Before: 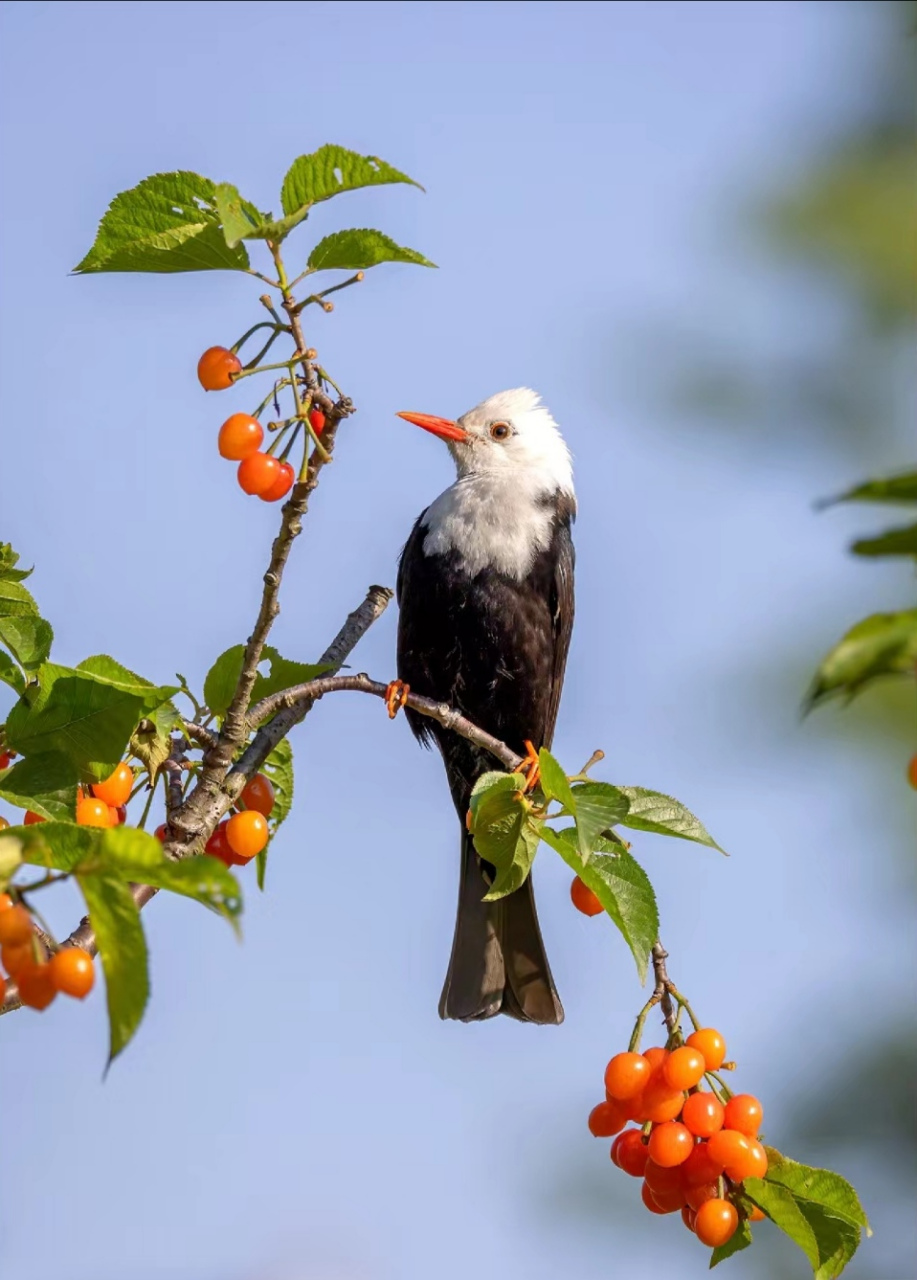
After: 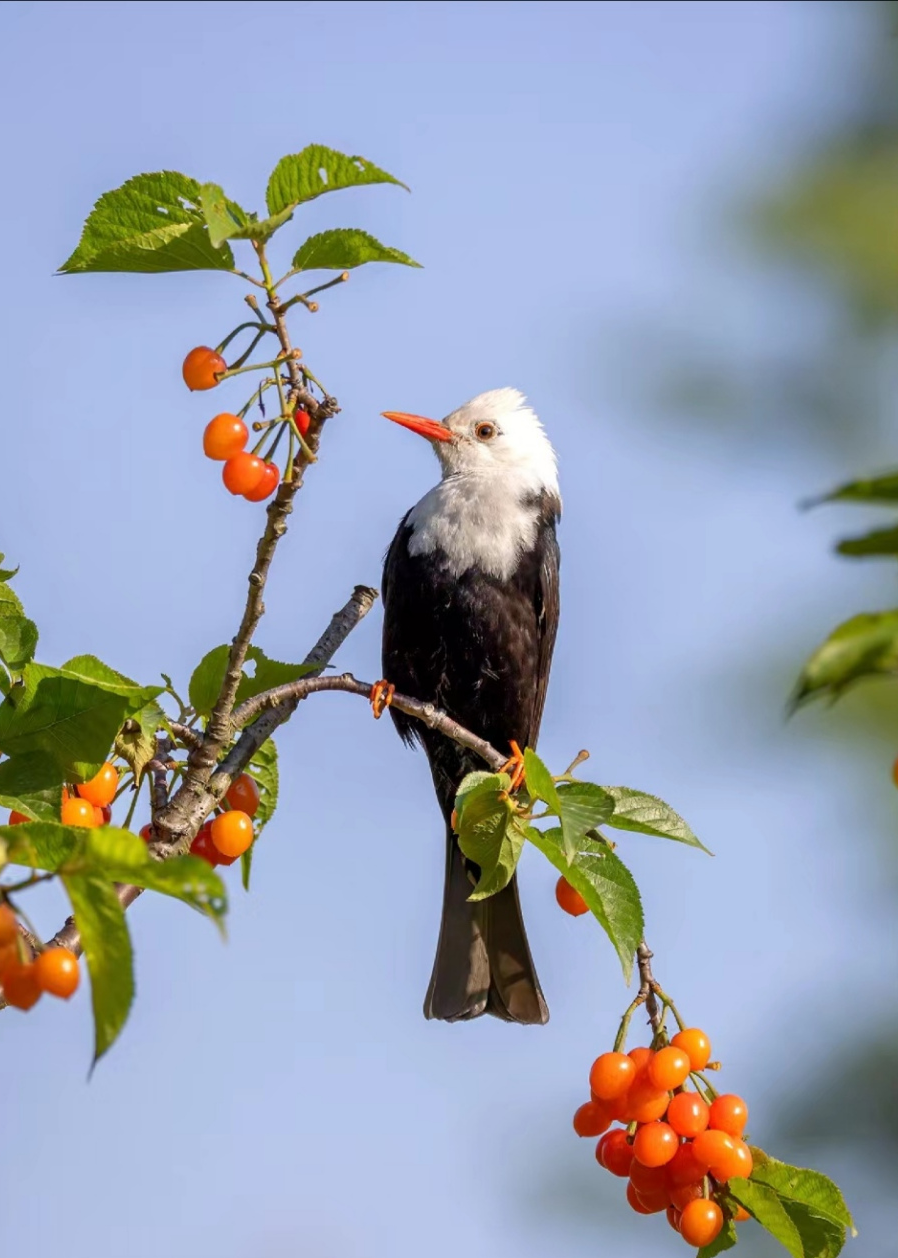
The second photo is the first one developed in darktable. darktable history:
crop: left 1.722%, right 0.273%, bottom 1.68%
